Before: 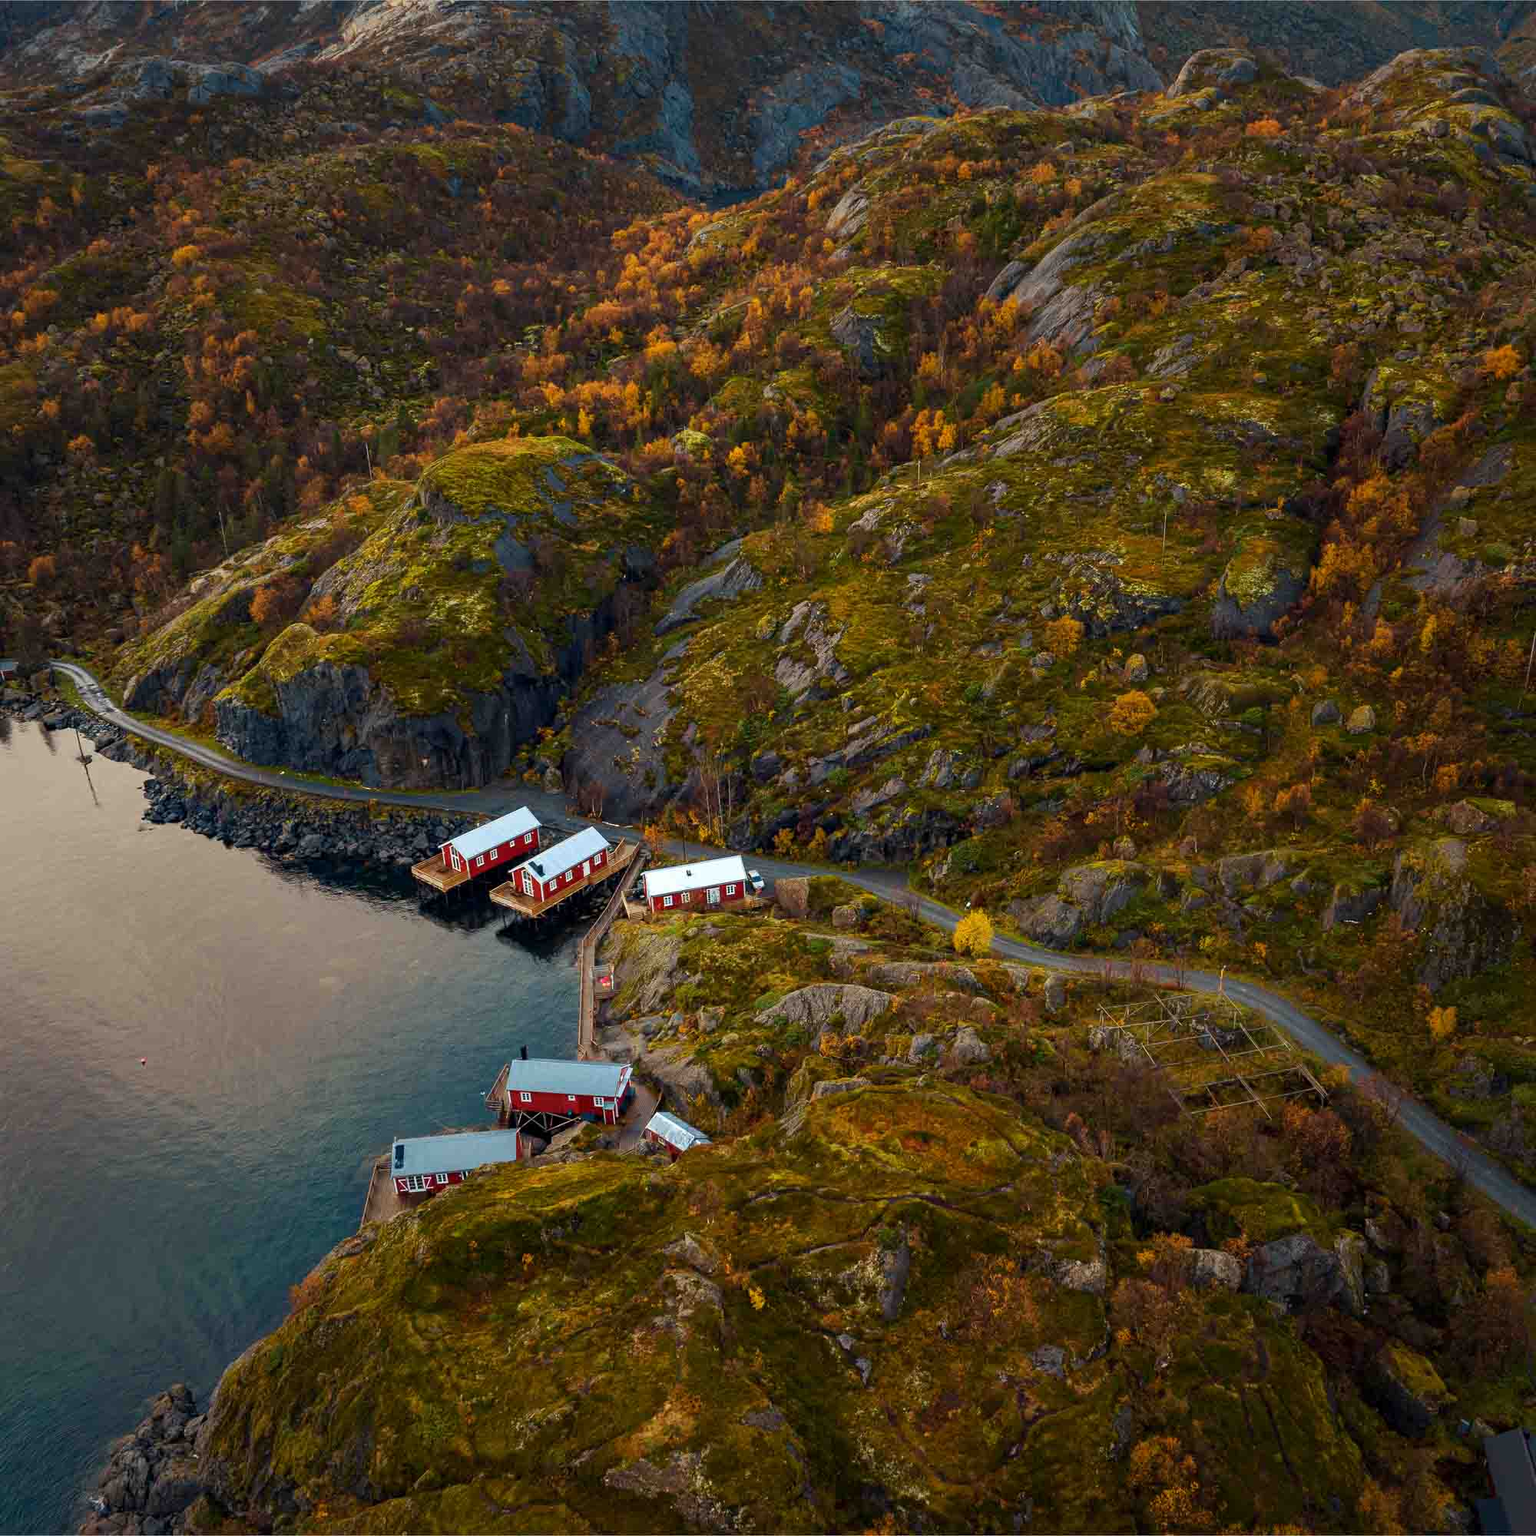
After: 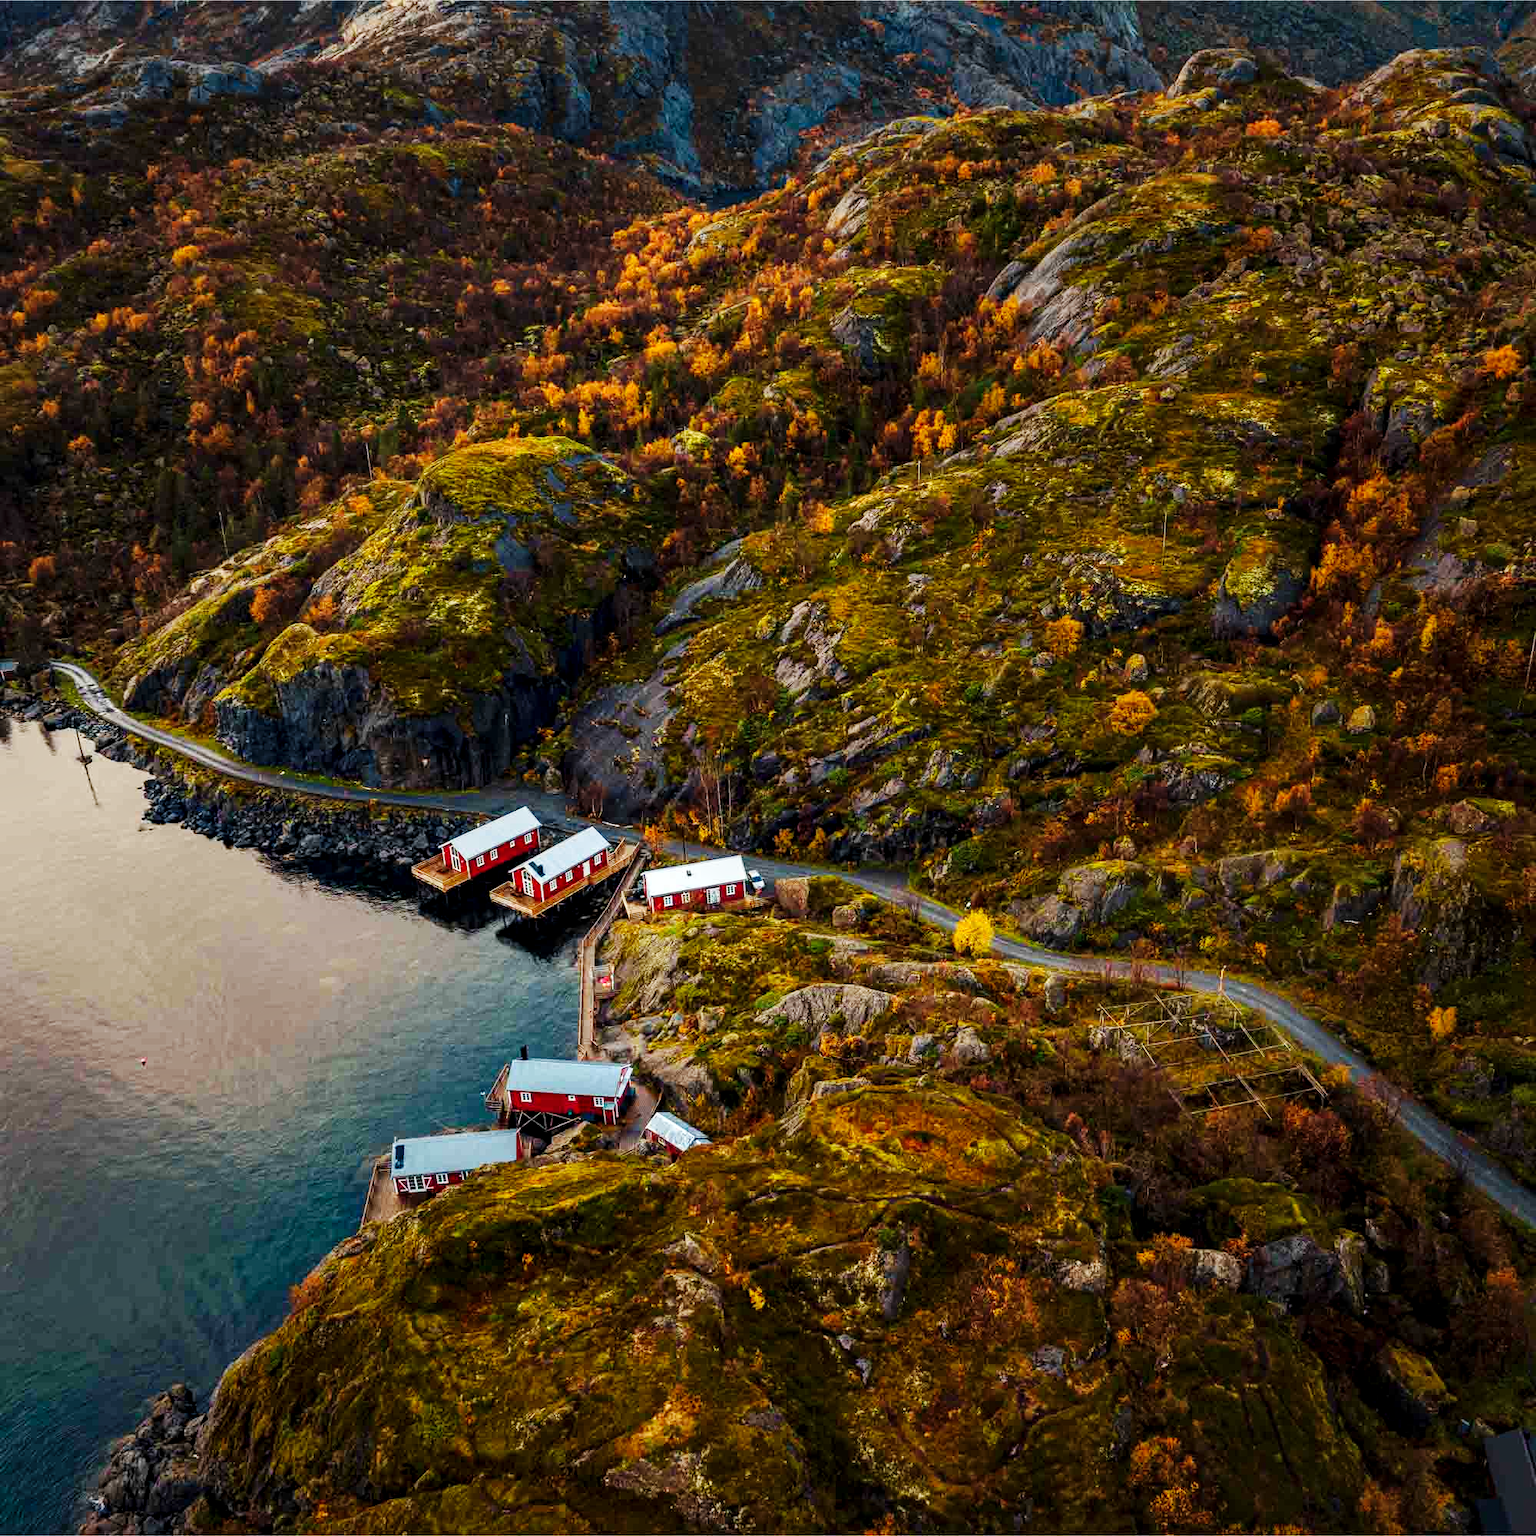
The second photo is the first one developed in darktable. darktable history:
local contrast: shadows 94%
base curve: curves: ch0 [(0, 0) (0.032, 0.025) (0.121, 0.166) (0.206, 0.329) (0.605, 0.79) (1, 1)], preserve colors none
